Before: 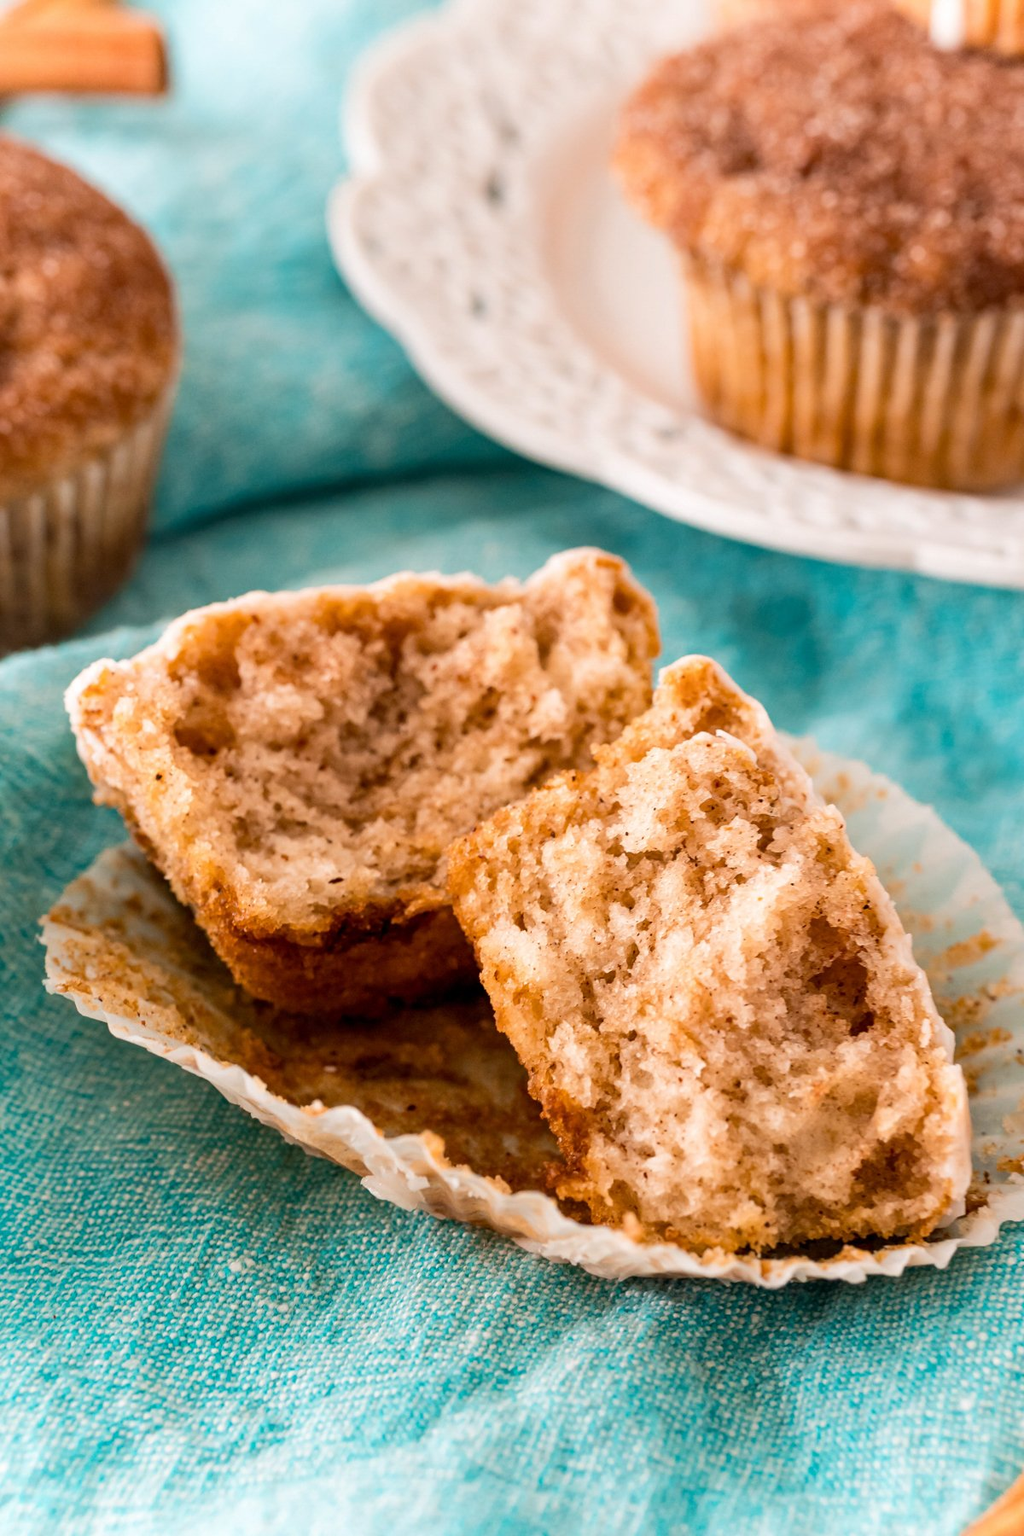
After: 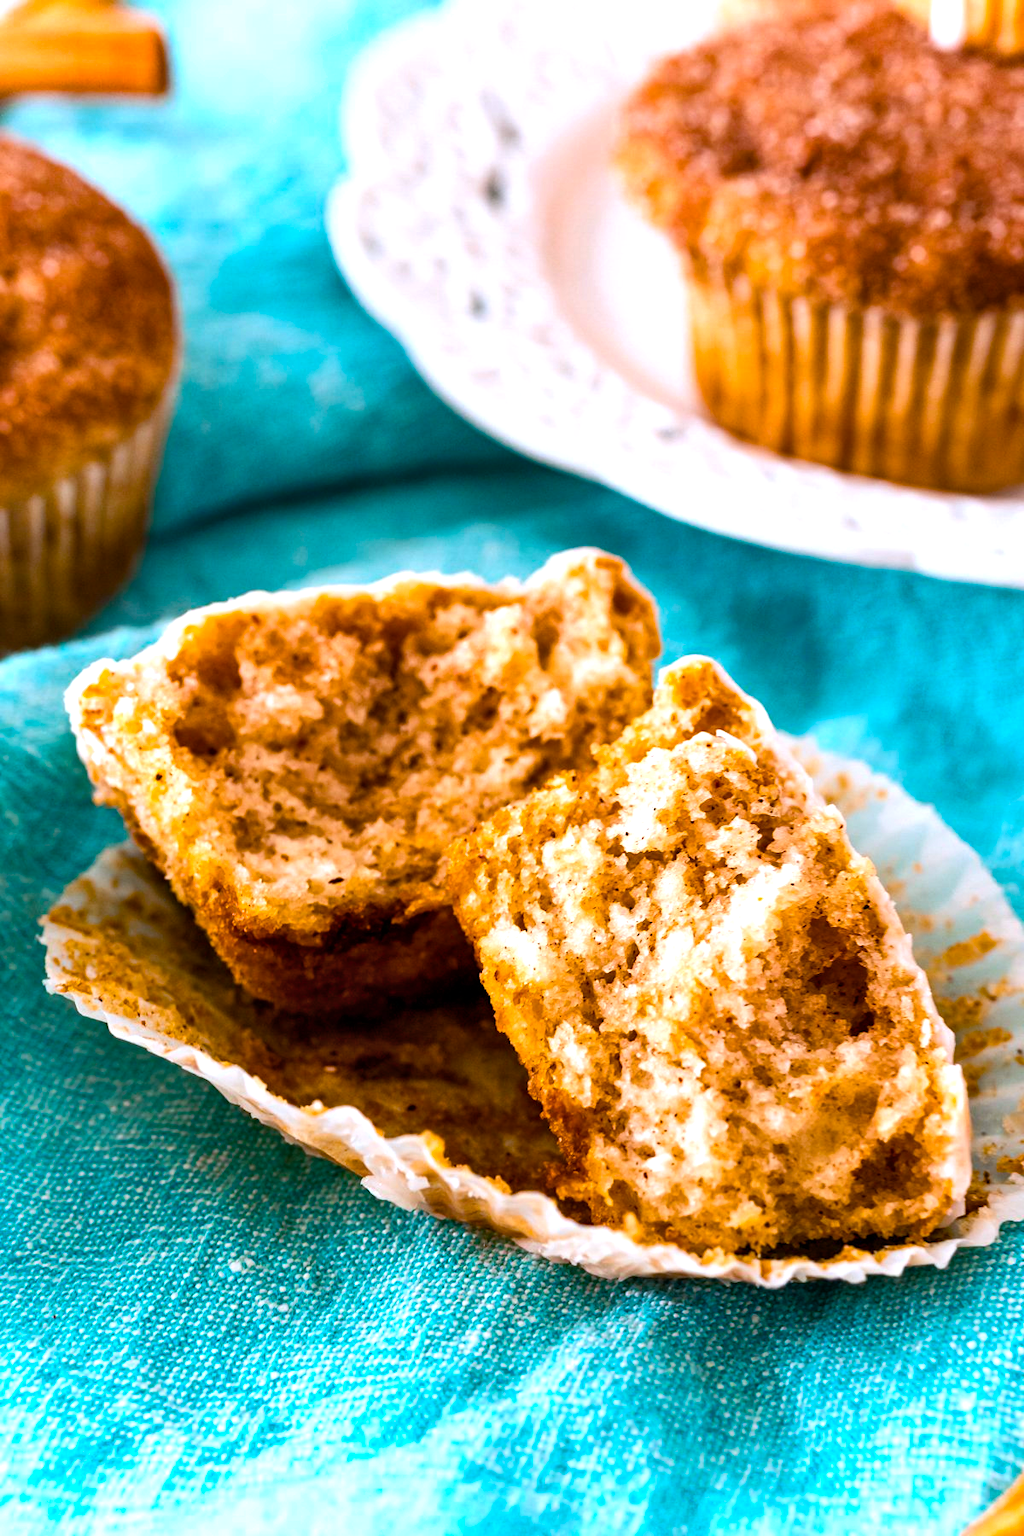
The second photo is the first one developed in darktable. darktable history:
color calibration: x 0.37, y 0.382, temperature 4313.32 K
color balance rgb: linear chroma grading › global chroma 9%, perceptual saturation grading › global saturation 36%, perceptual saturation grading › shadows 35%, perceptual brilliance grading › global brilliance 15%, perceptual brilliance grading › shadows -35%, global vibrance 15%
shadows and highlights: shadows 75, highlights -25, soften with gaussian
